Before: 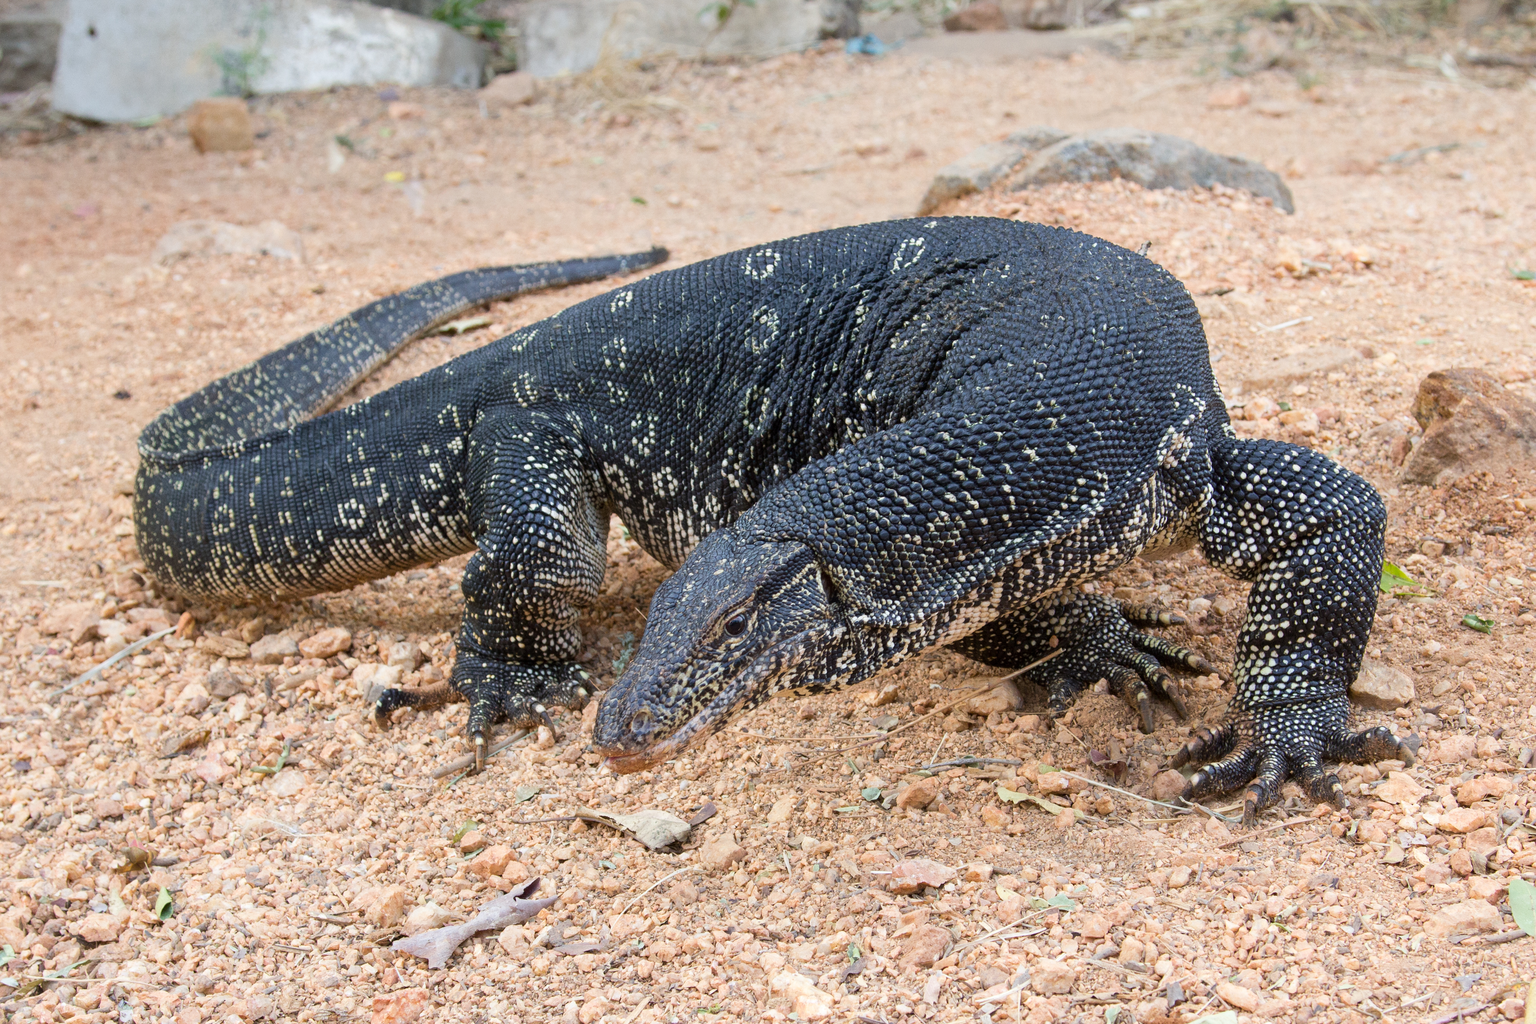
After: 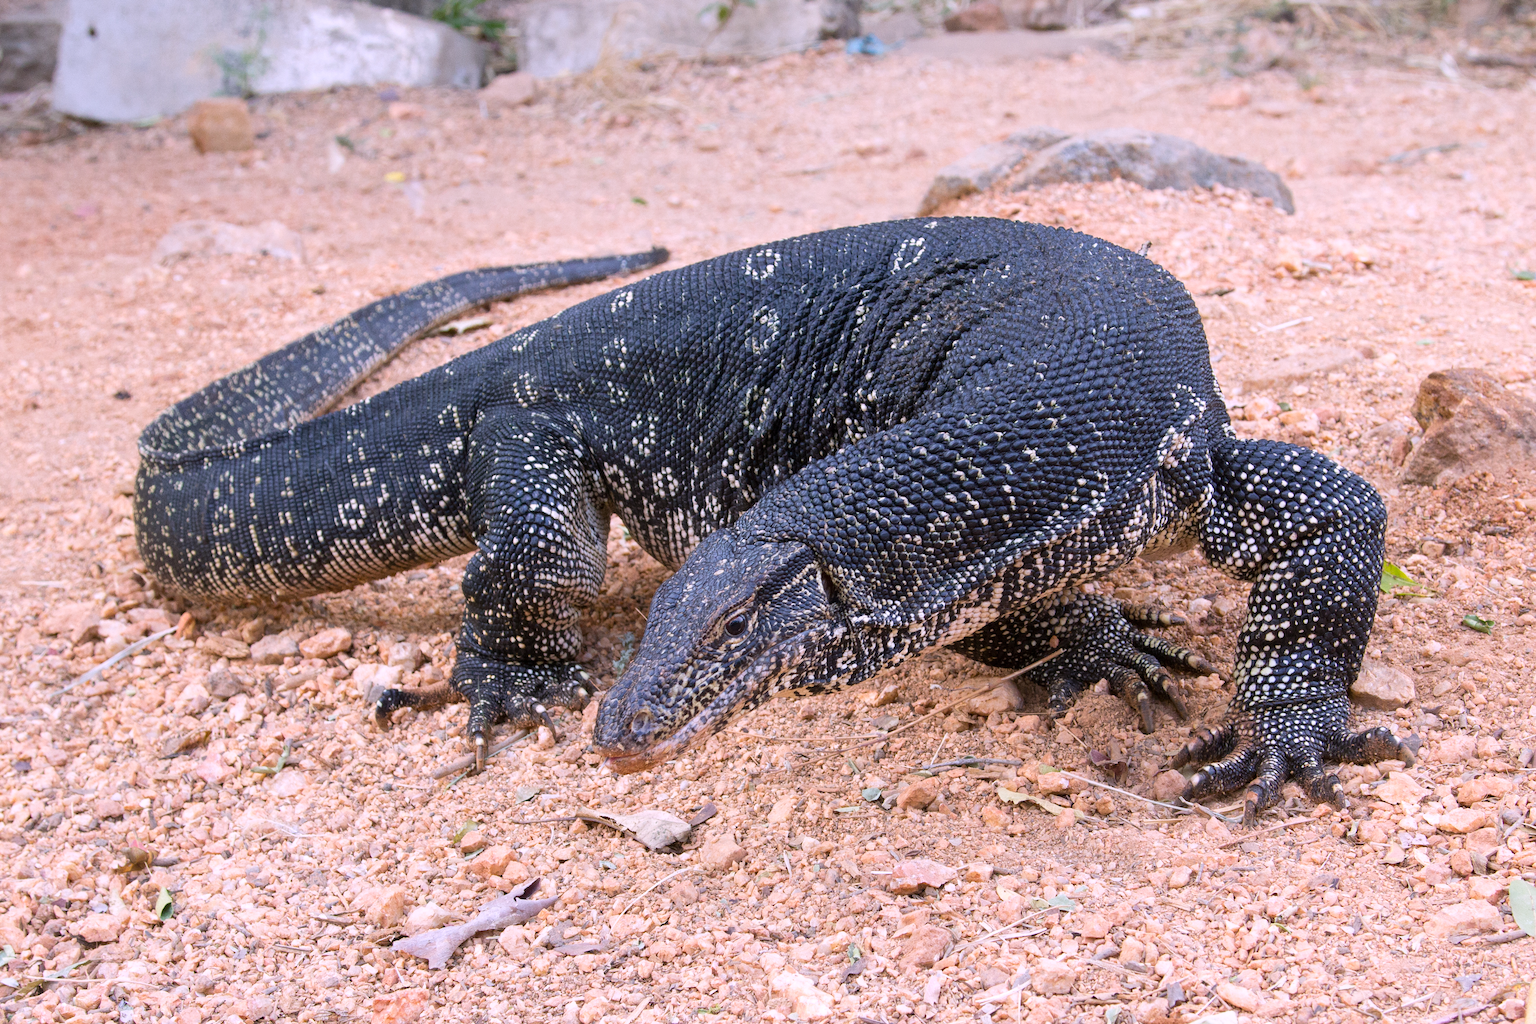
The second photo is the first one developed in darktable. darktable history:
tone equalizer: on, module defaults
white balance: red 1.066, blue 1.119
